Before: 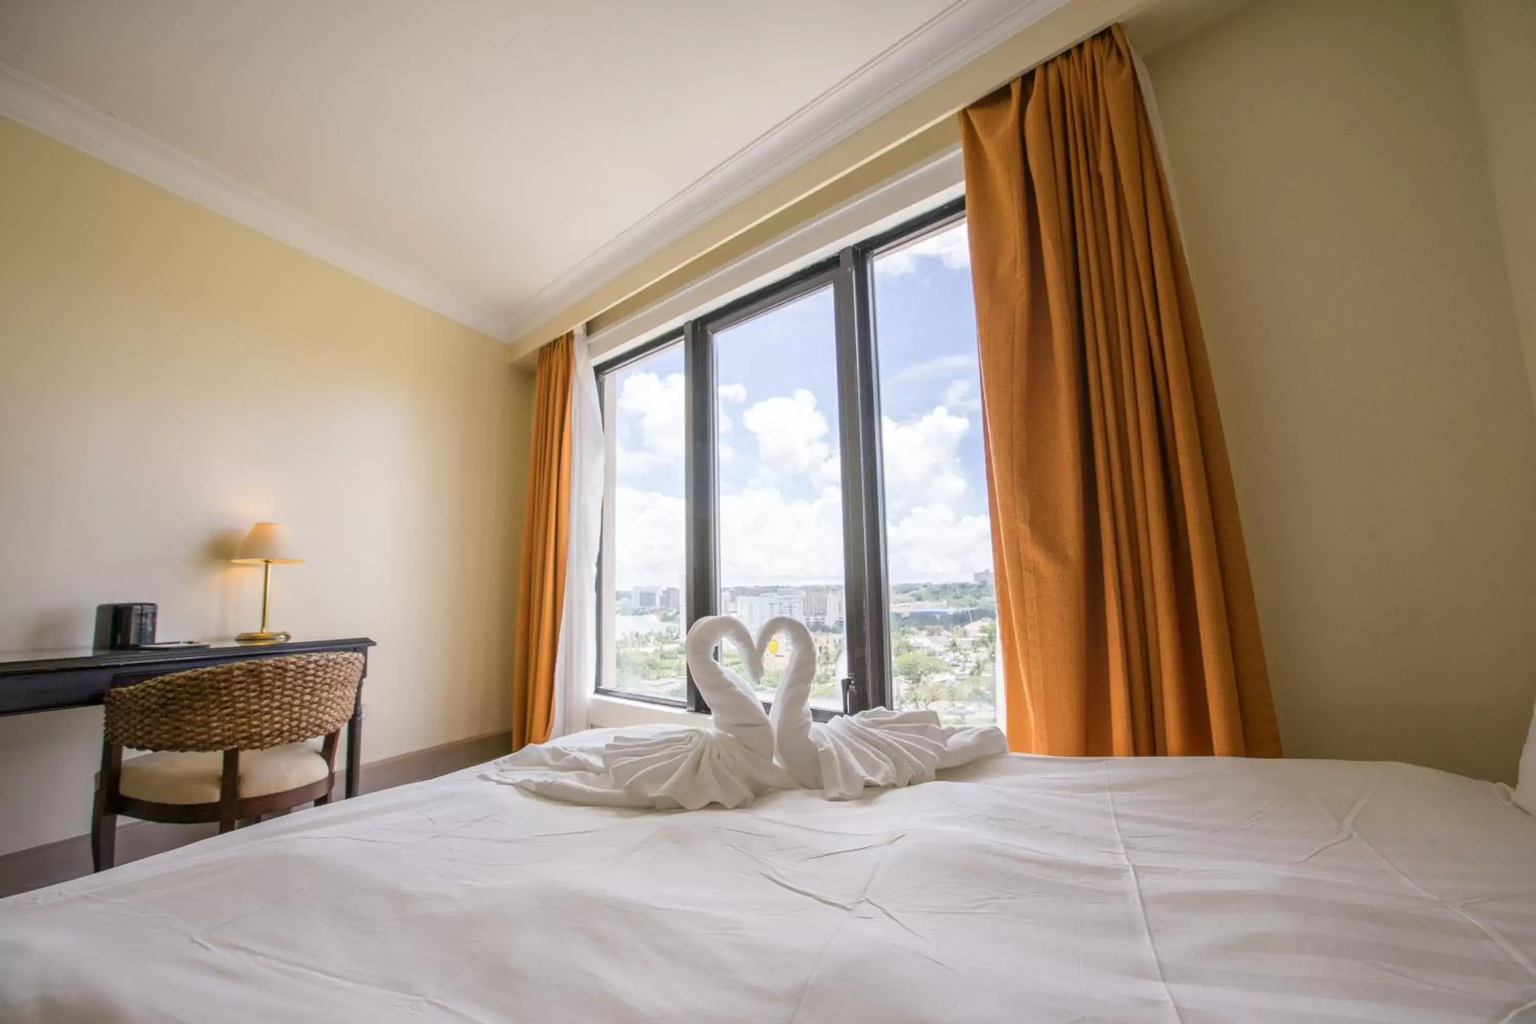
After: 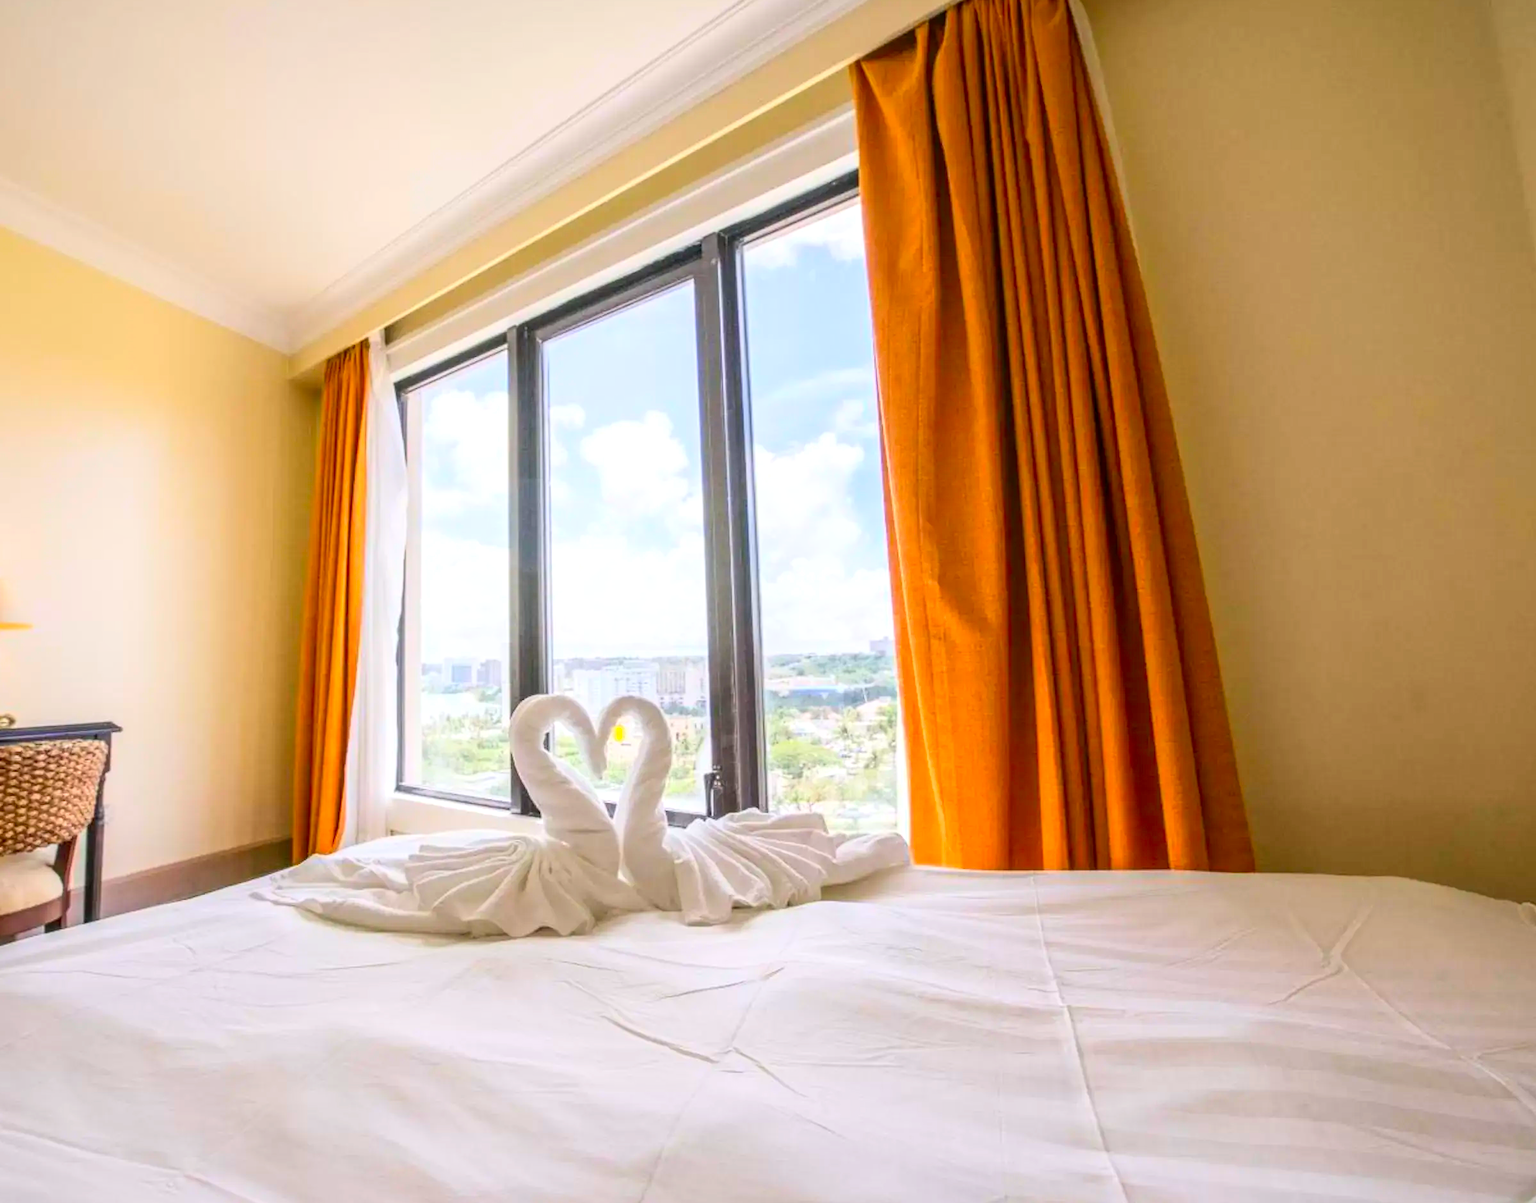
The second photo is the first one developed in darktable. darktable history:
contrast brightness saturation: contrast 0.2, brightness 0.199, saturation 0.789
tone equalizer: on, module defaults
crop and rotate: left 18.151%, top 5.936%, right 1.837%
local contrast: on, module defaults
